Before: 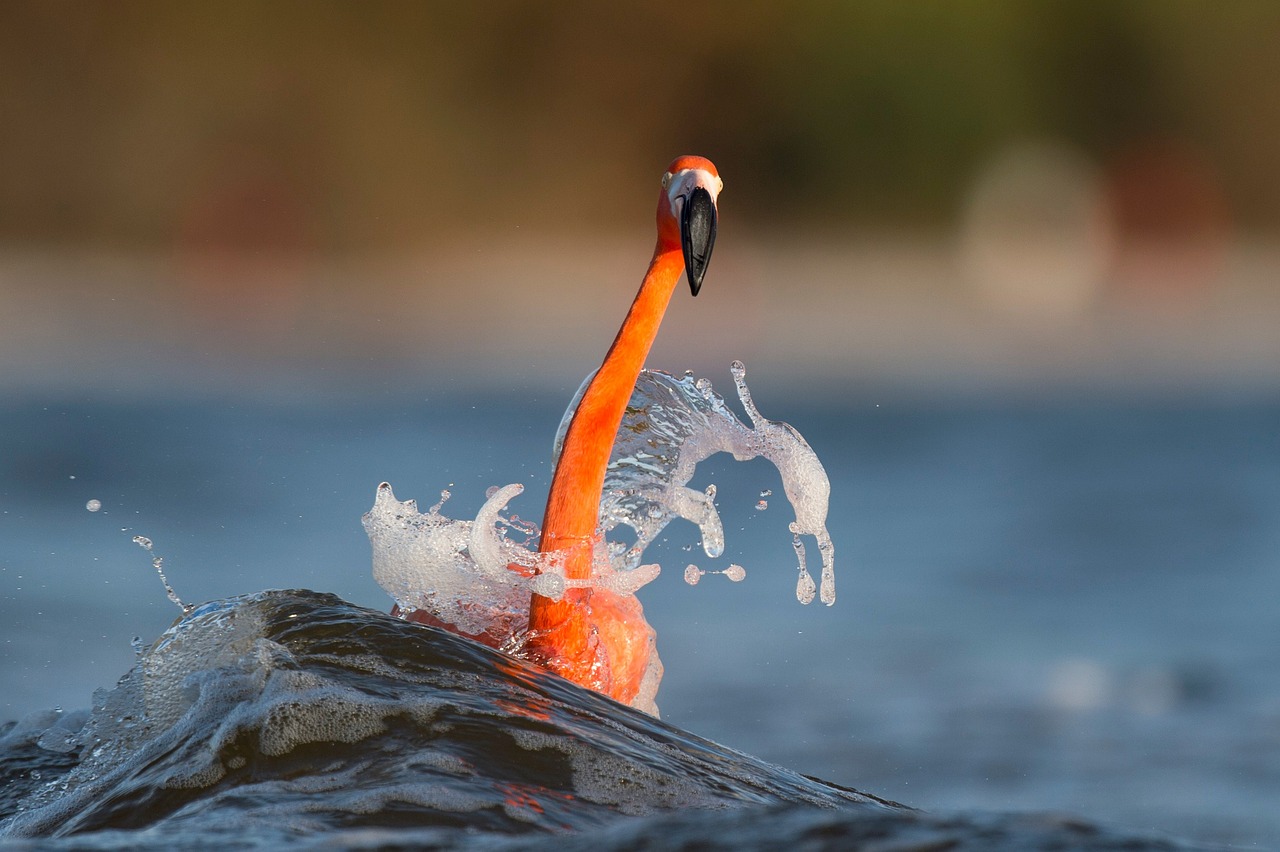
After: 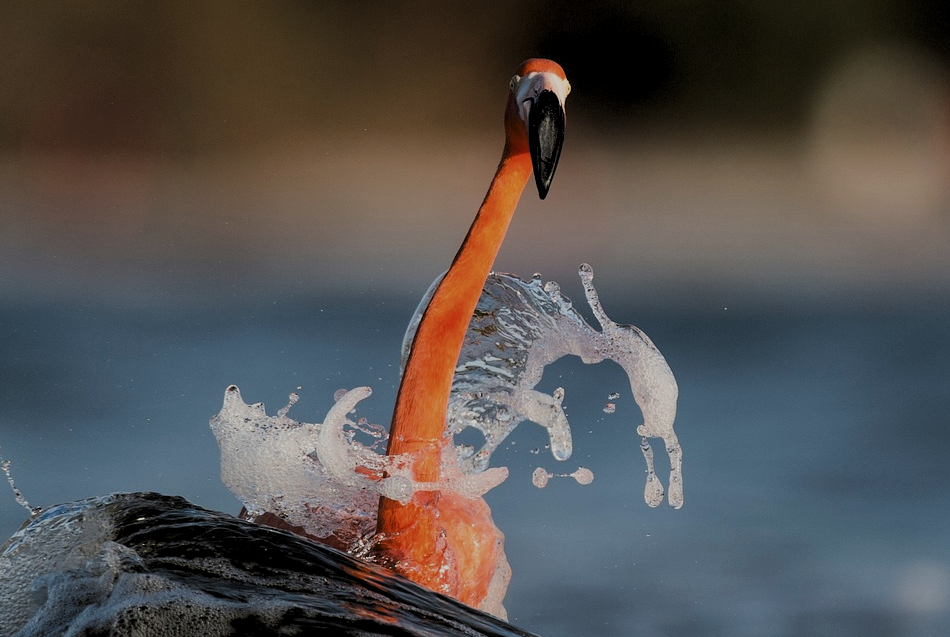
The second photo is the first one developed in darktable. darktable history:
crop and rotate: left 11.929%, top 11.477%, right 13.789%, bottom 13.68%
levels: gray 50.76%, levels [0.116, 0.574, 1]
filmic rgb: black relative exposure -7.65 EV, white relative exposure 4.56 EV, hardness 3.61, contrast 1.055
